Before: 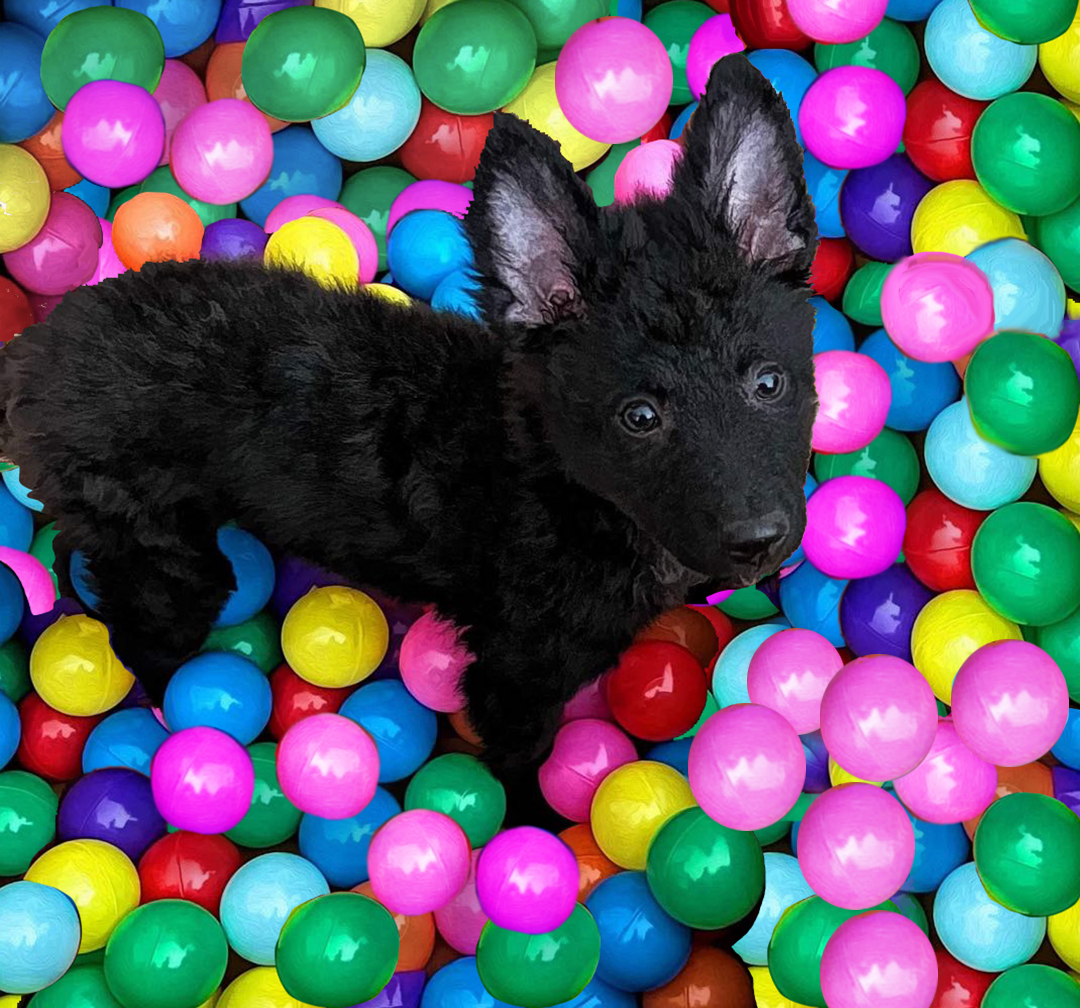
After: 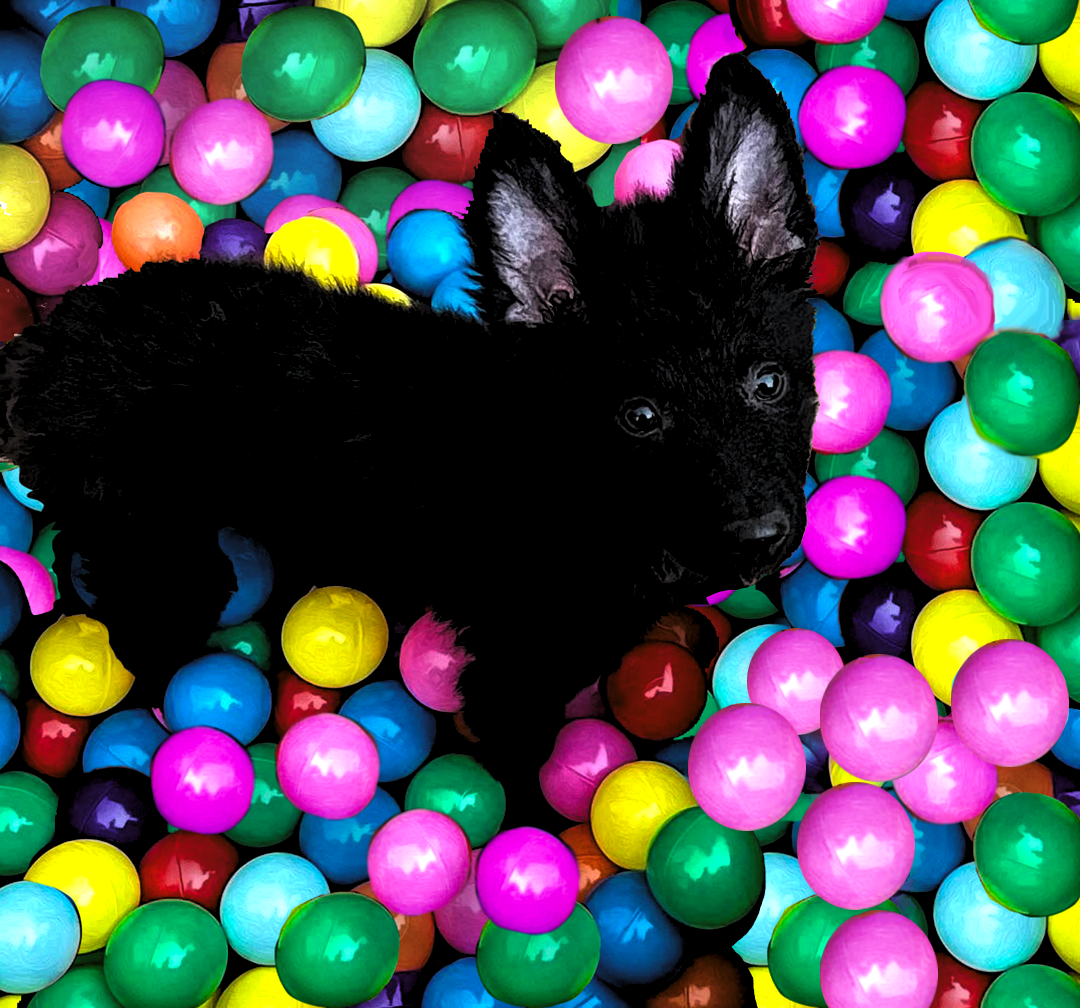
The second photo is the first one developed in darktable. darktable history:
levels: levels [0.182, 0.542, 0.902]
color balance rgb: perceptual saturation grading › global saturation 10%, global vibrance 10%
